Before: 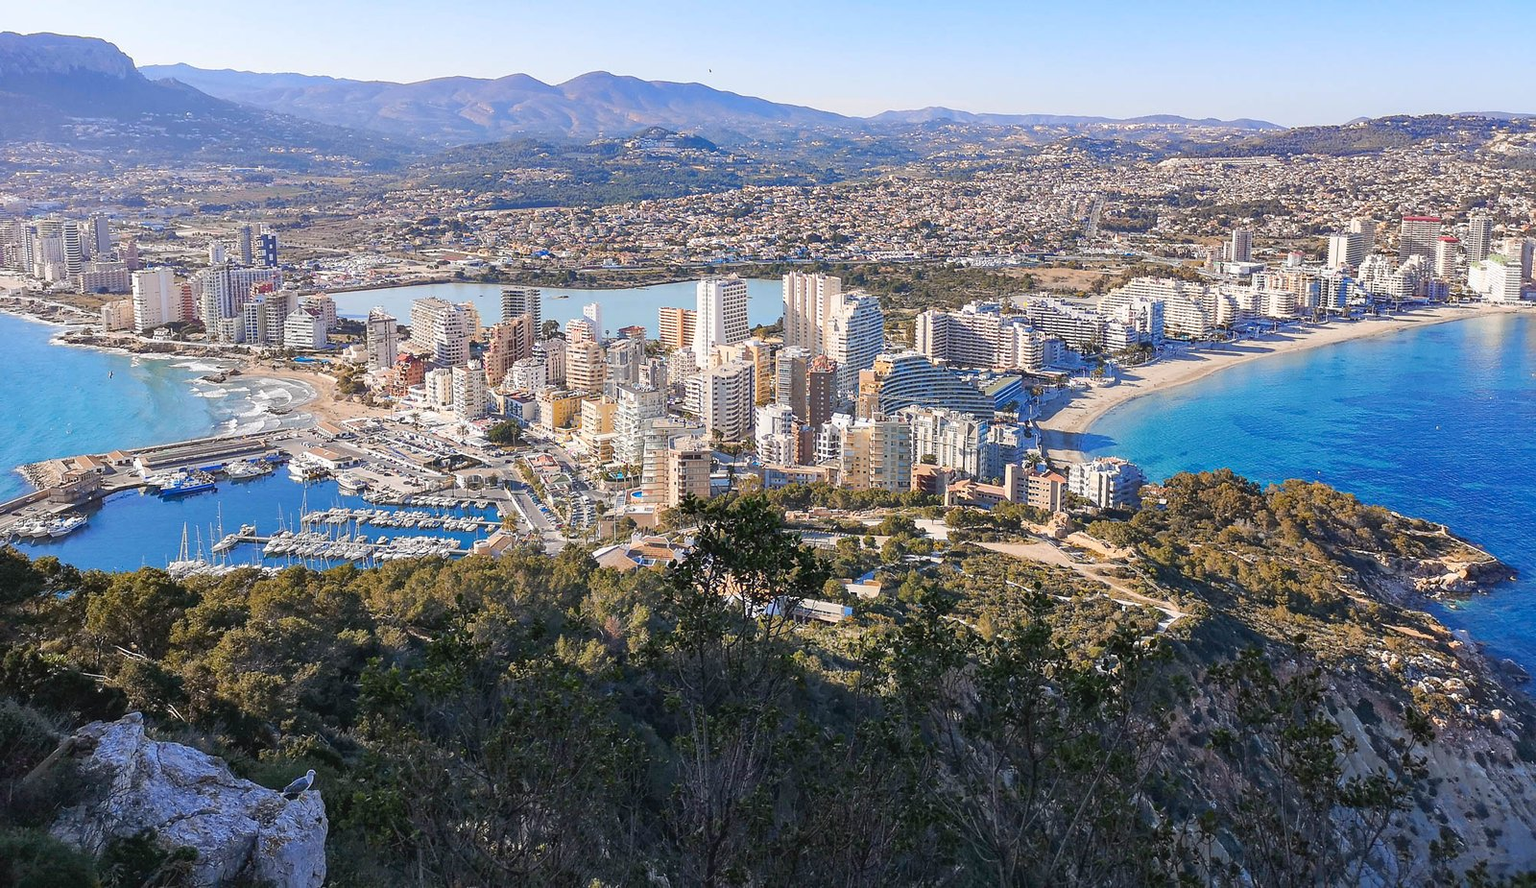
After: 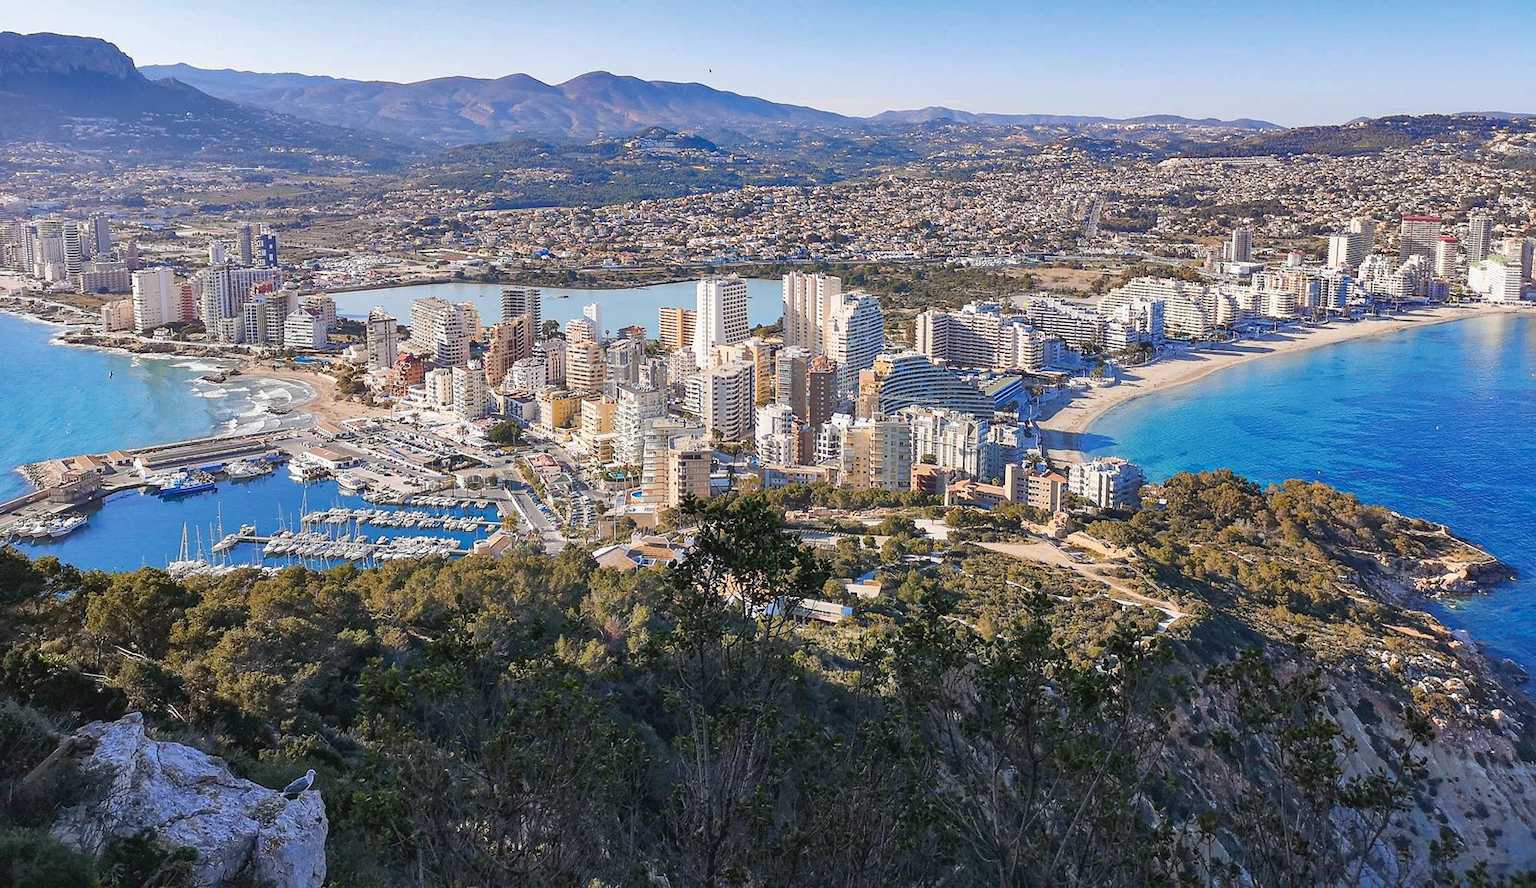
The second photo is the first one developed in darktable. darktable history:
shadows and highlights: radius 107.68, shadows 23.55, highlights -59.34, low approximation 0.01, soften with gaussian
